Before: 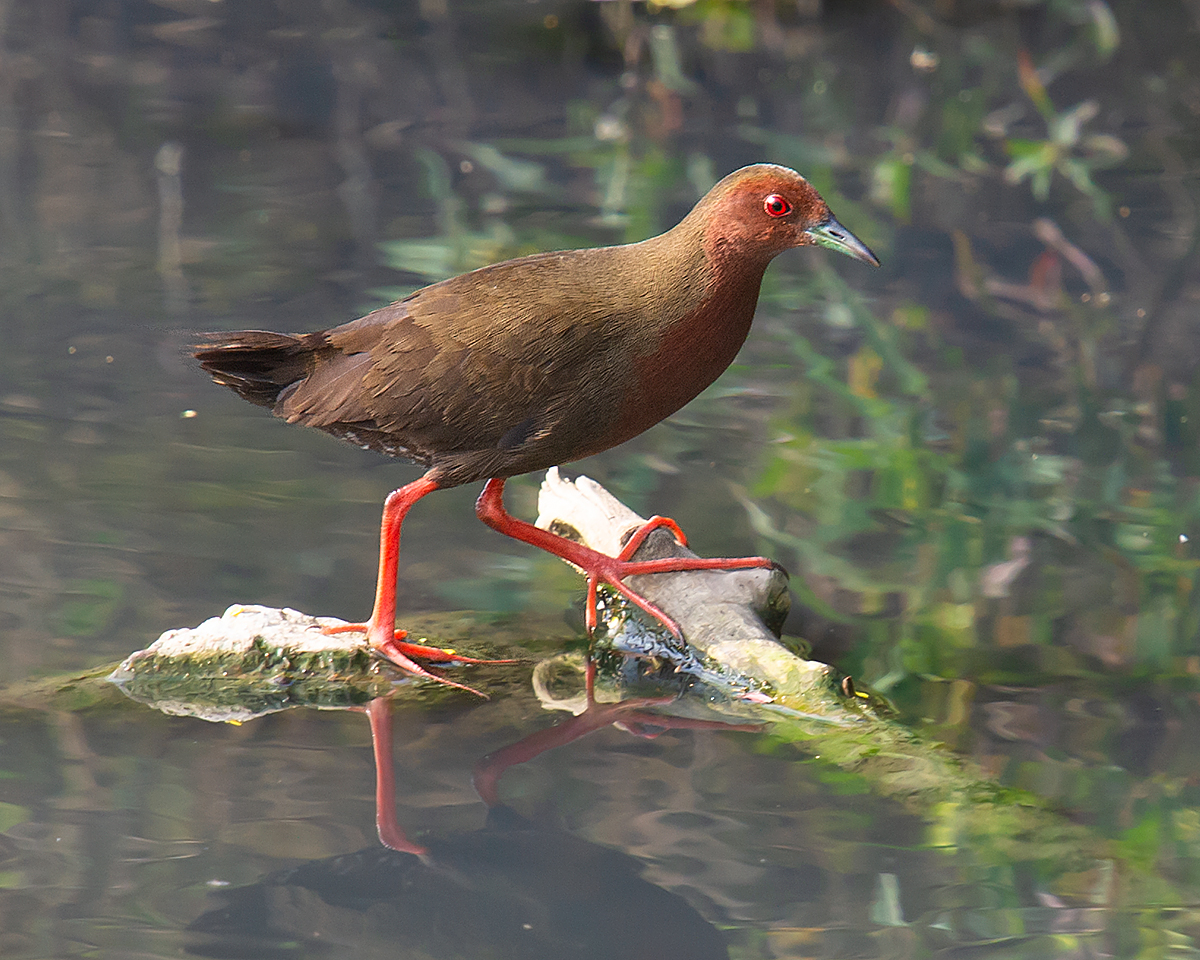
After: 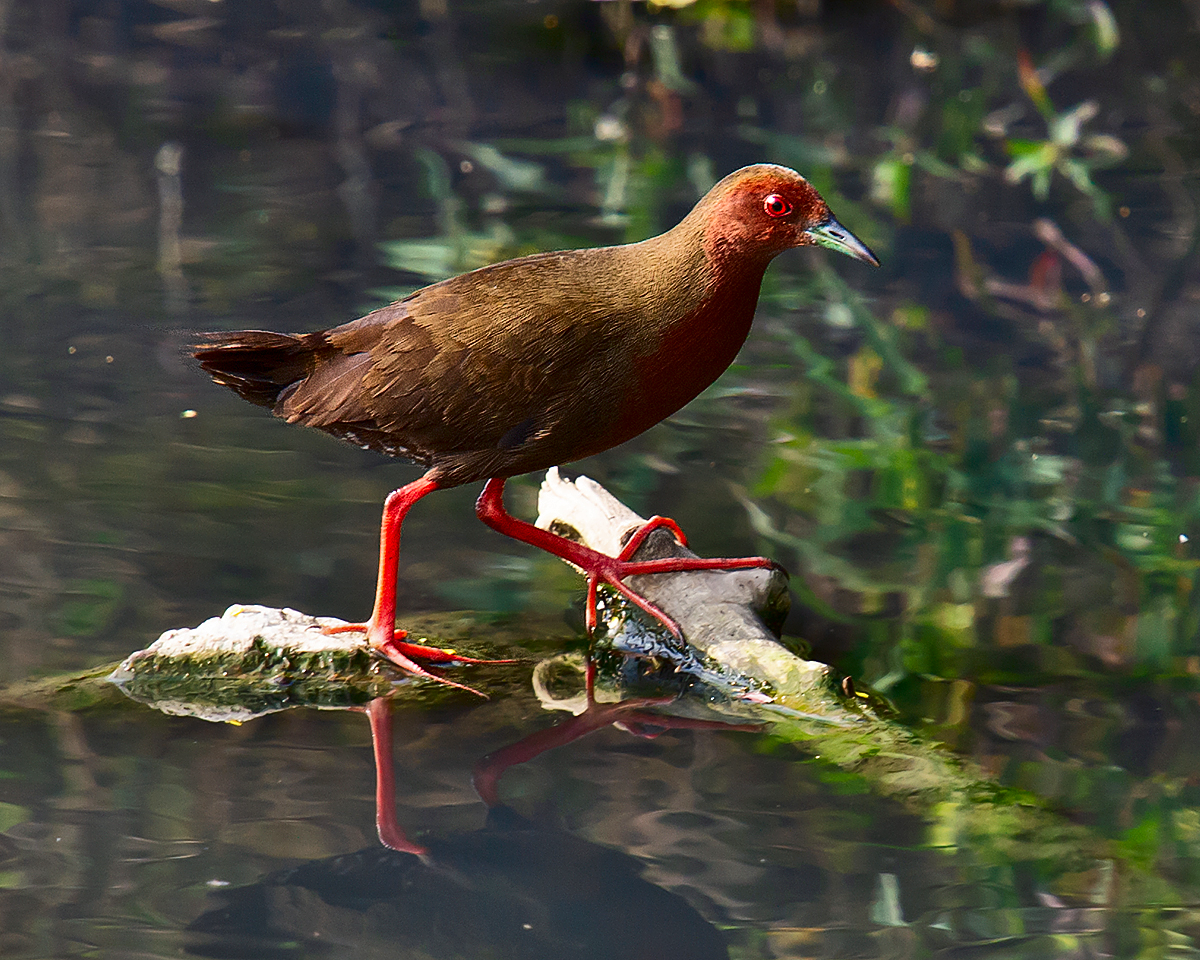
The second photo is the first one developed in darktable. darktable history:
shadows and highlights: shadows 60.83, soften with gaussian
contrast brightness saturation: brightness -0.513
